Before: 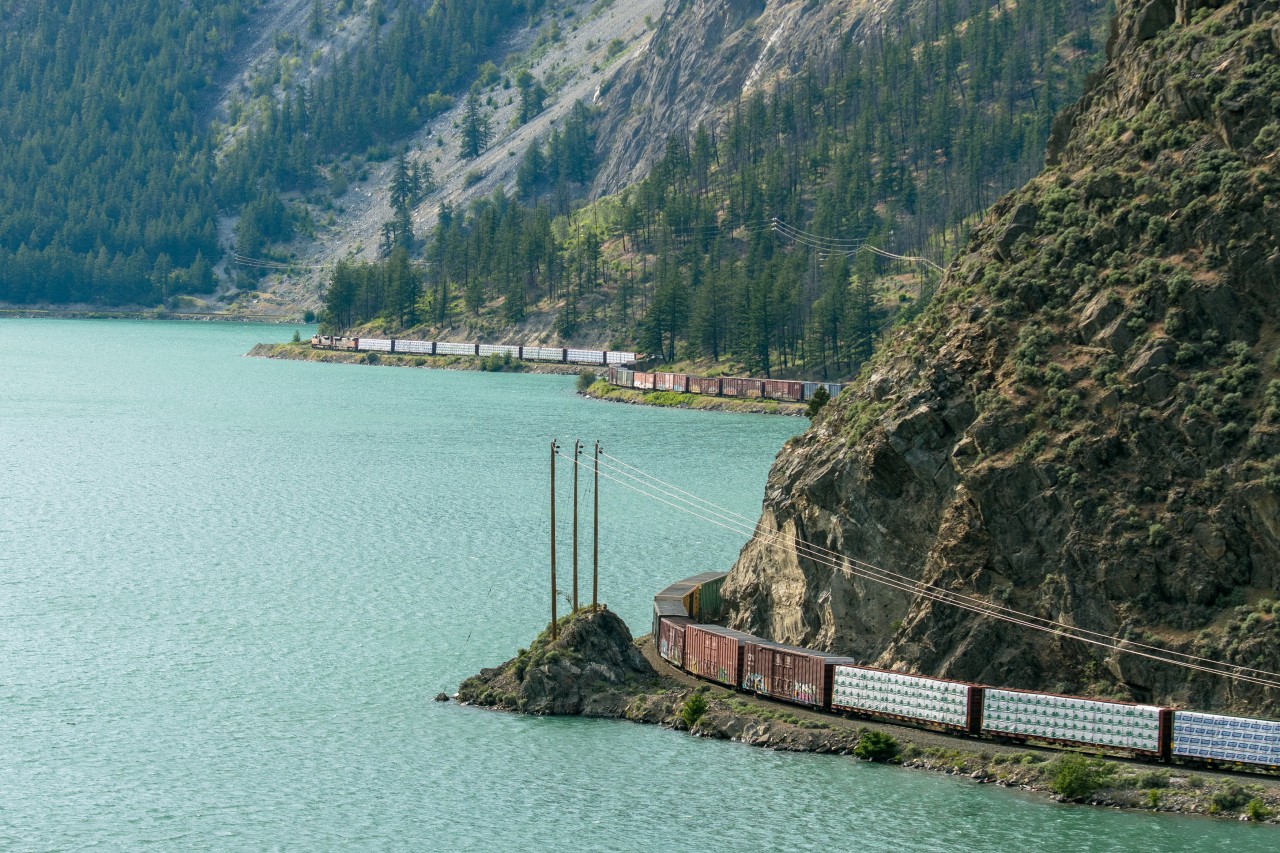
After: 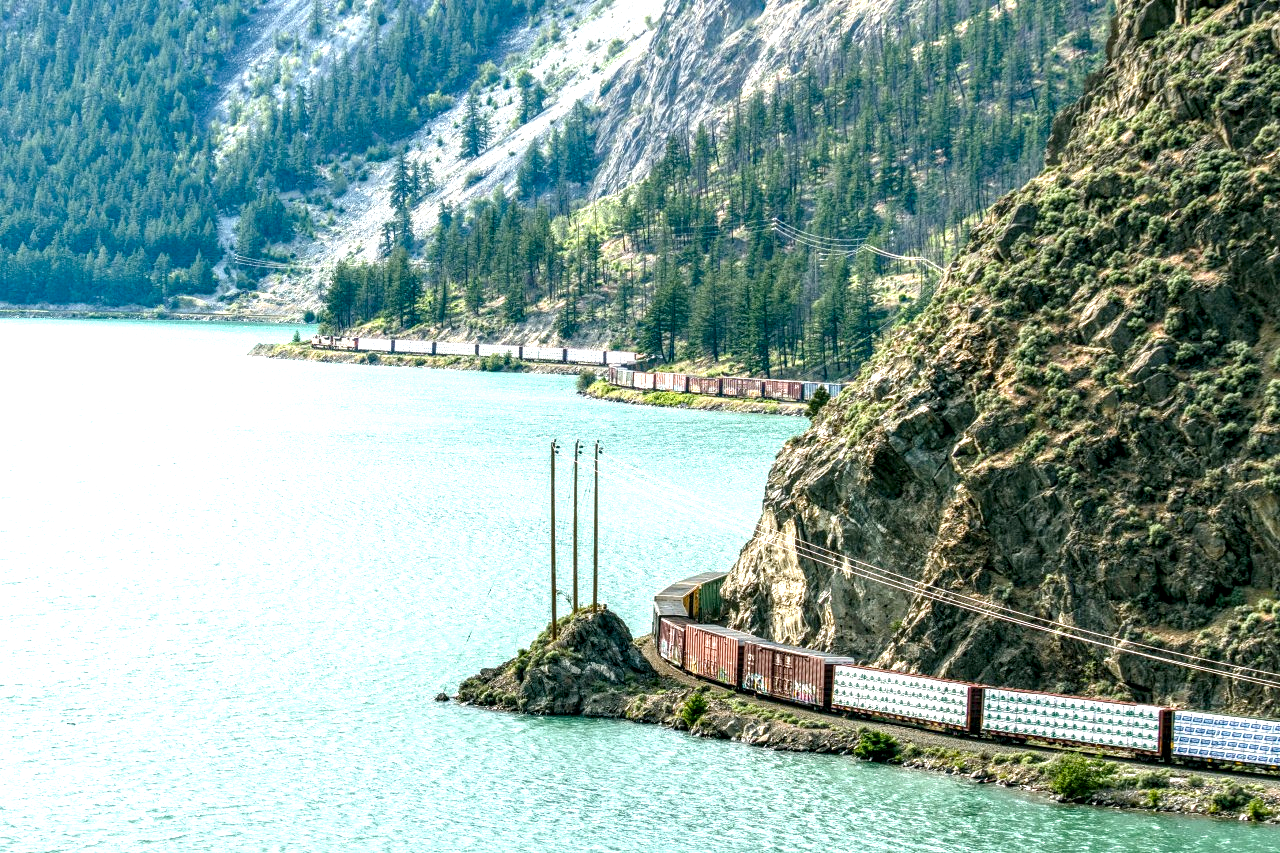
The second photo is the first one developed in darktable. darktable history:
local contrast: highlights 20%, shadows 70%, detail 170%
exposure: black level correction 0, exposure 1.2 EV, compensate exposure bias true, compensate highlight preservation false
color balance rgb: perceptual saturation grading › global saturation 20%, perceptual saturation grading › highlights -25%, perceptual saturation grading › shadows 25%
